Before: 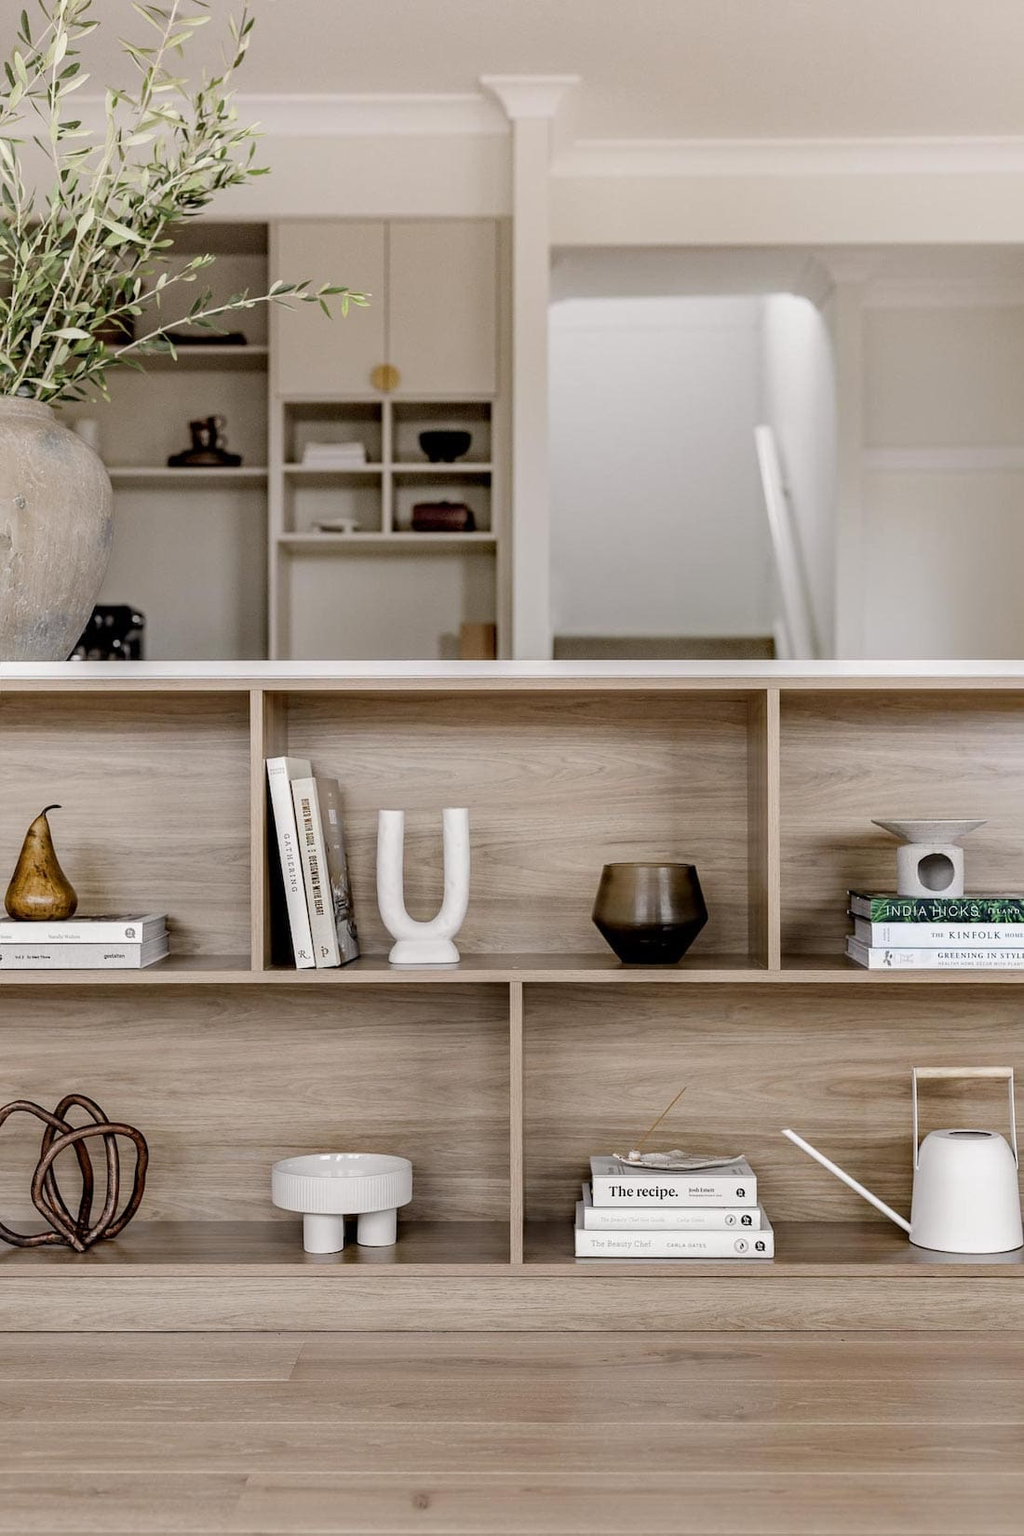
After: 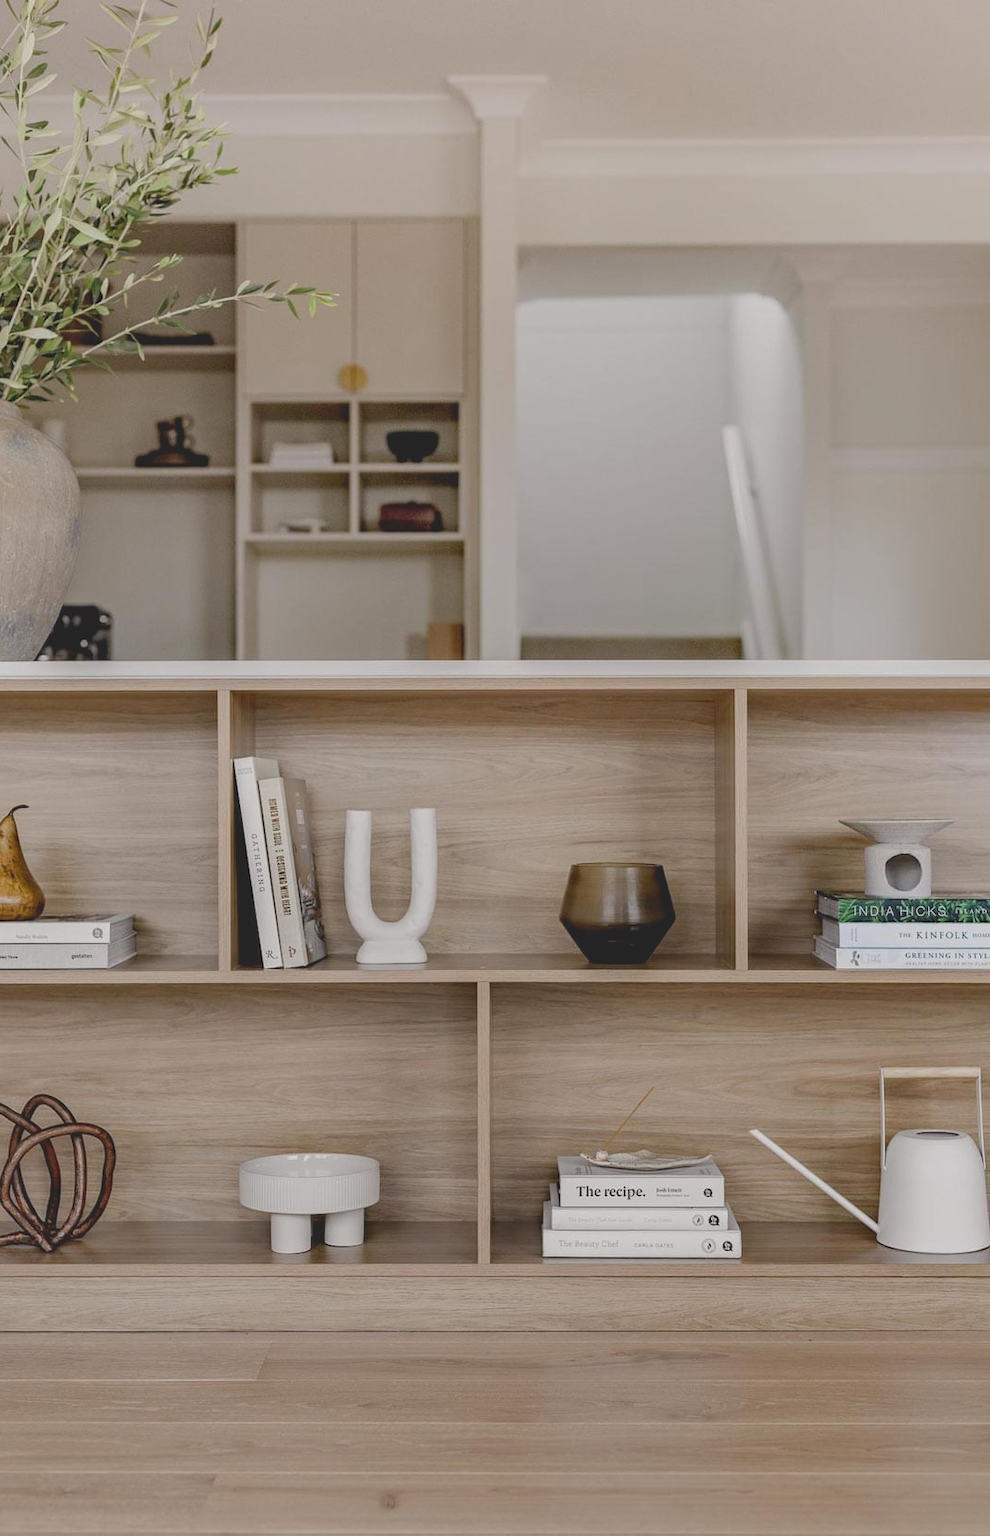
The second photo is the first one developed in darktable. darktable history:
crop and rotate: left 3.238%
contrast brightness saturation: contrast -0.28
white balance: emerald 1
